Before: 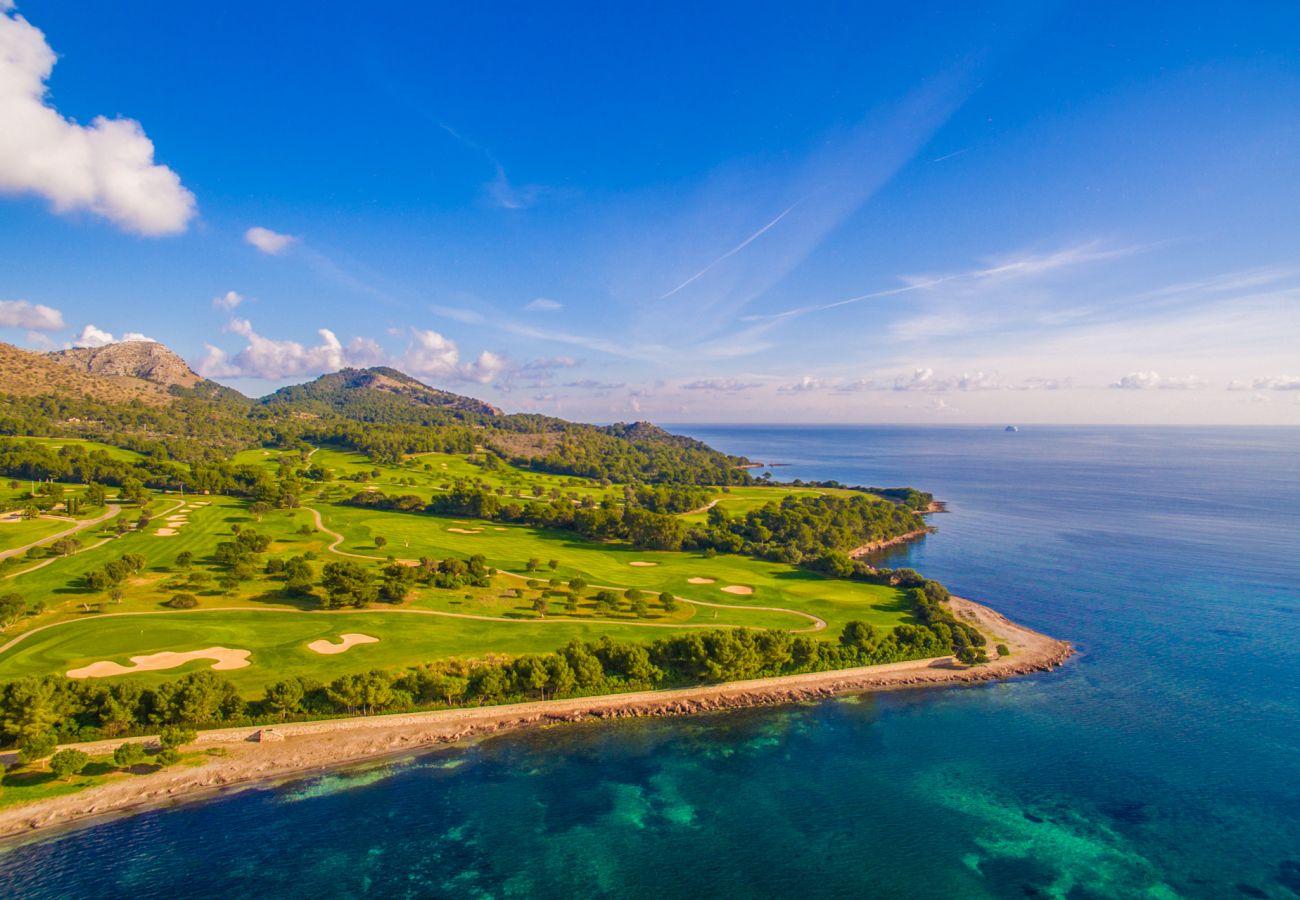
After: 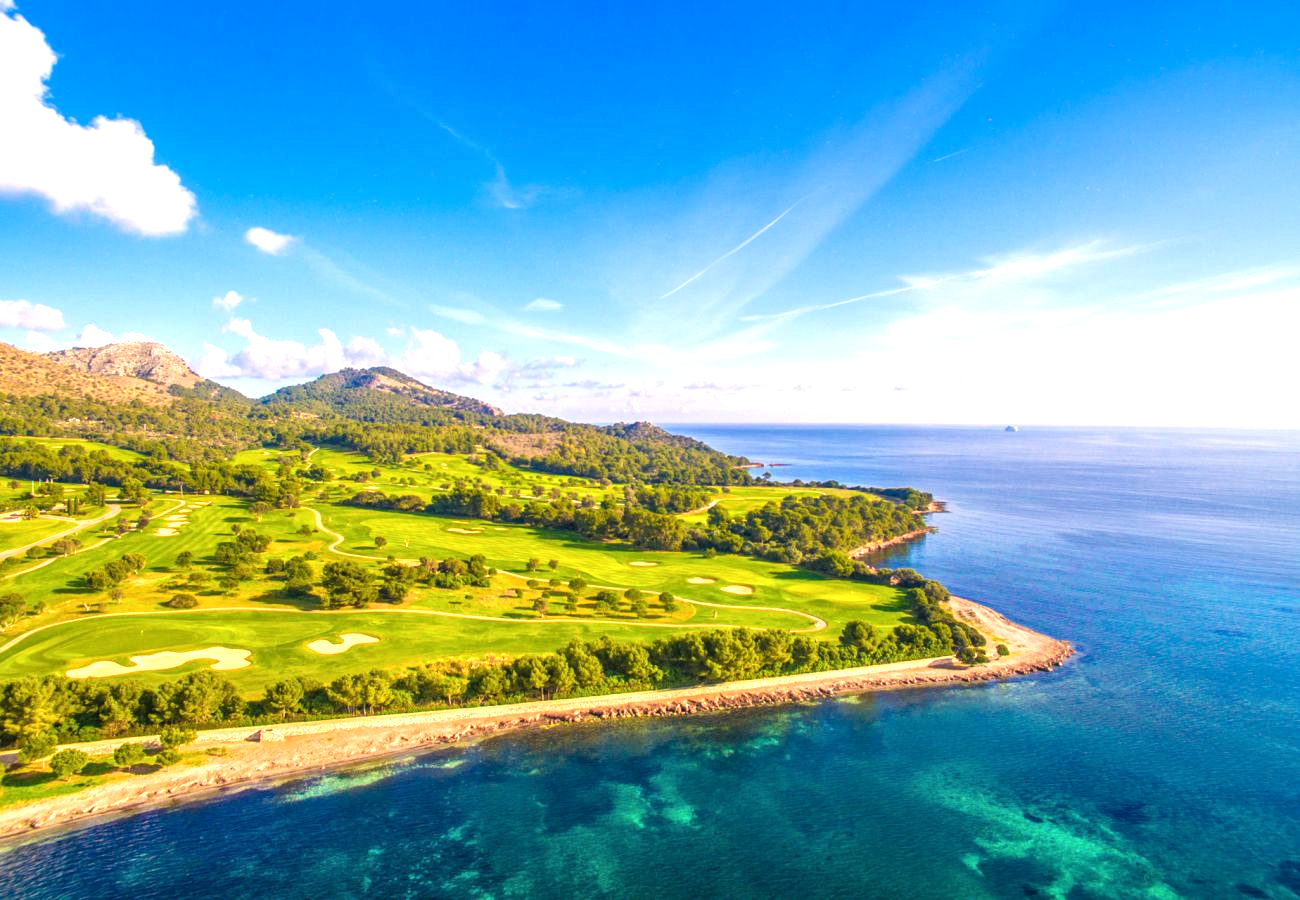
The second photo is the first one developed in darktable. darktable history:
exposure: exposure 1 EV, compensate highlight preservation false
local contrast: highlights 107%, shadows 101%, detail 120%, midtone range 0.2
